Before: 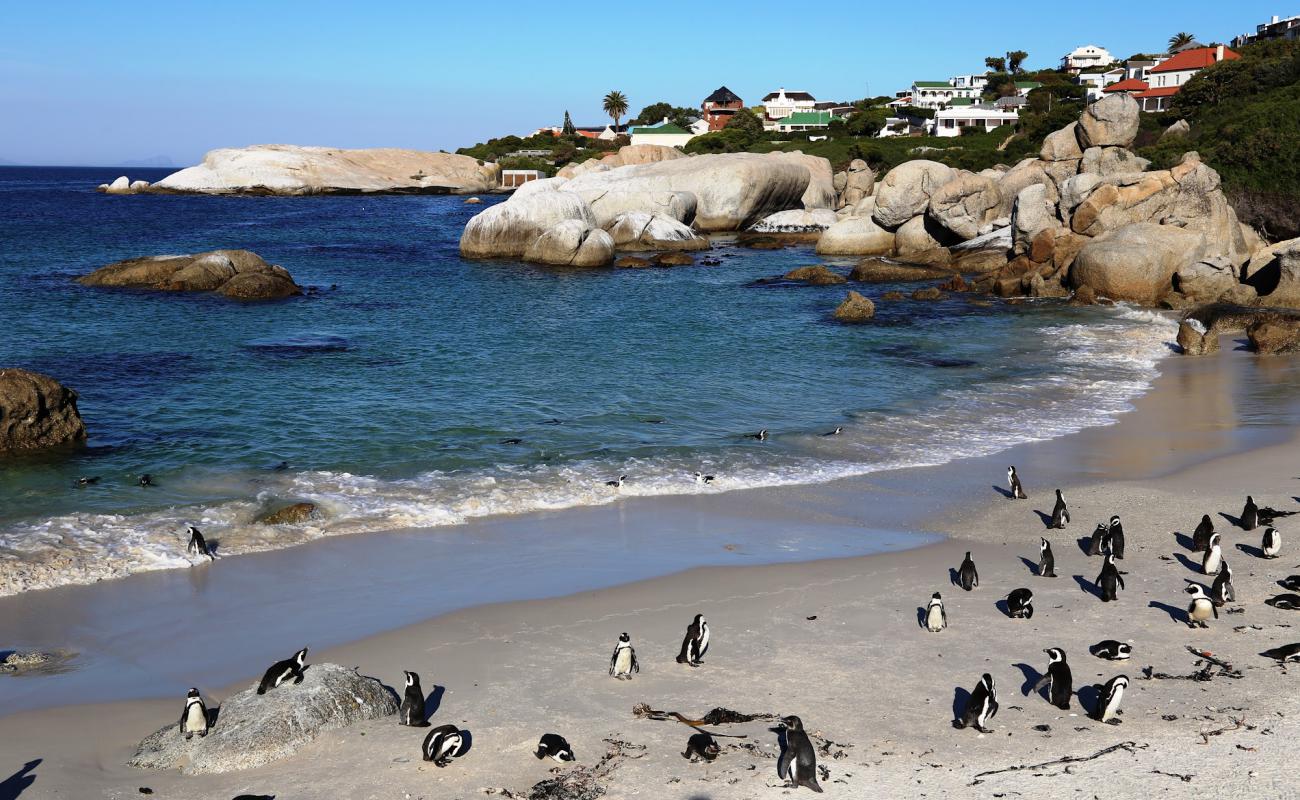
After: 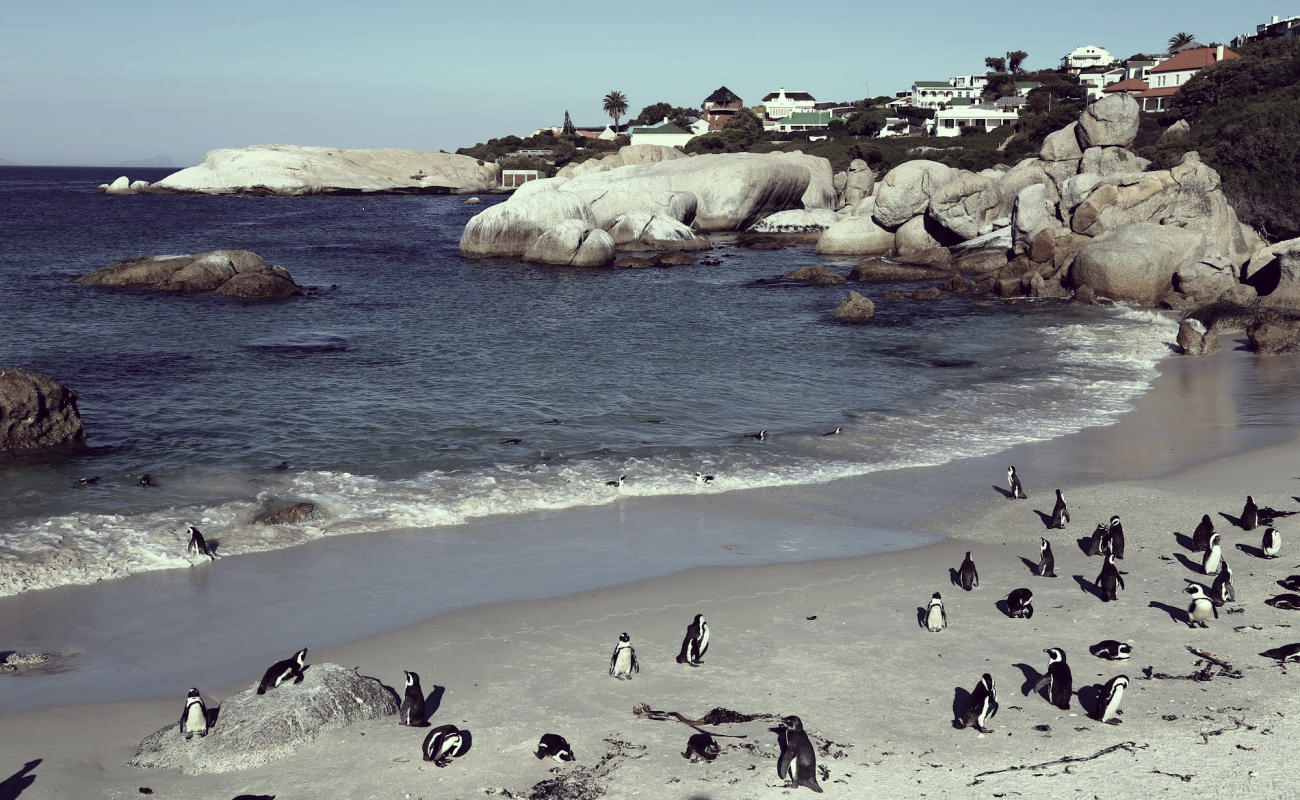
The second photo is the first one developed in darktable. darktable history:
color correction: highlights a* -20.27, highlights b* 20.17, shadows a* 19.82, shadows b* -19.92, saturation 0.411
